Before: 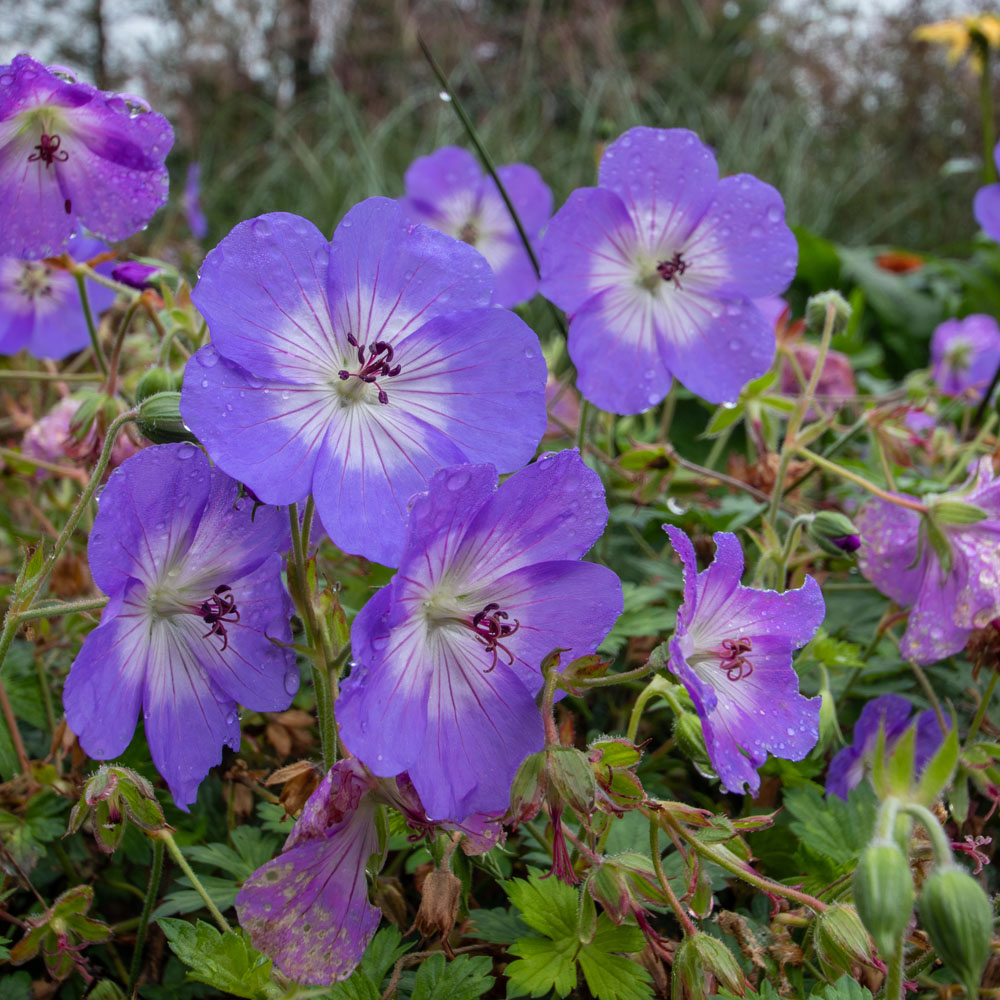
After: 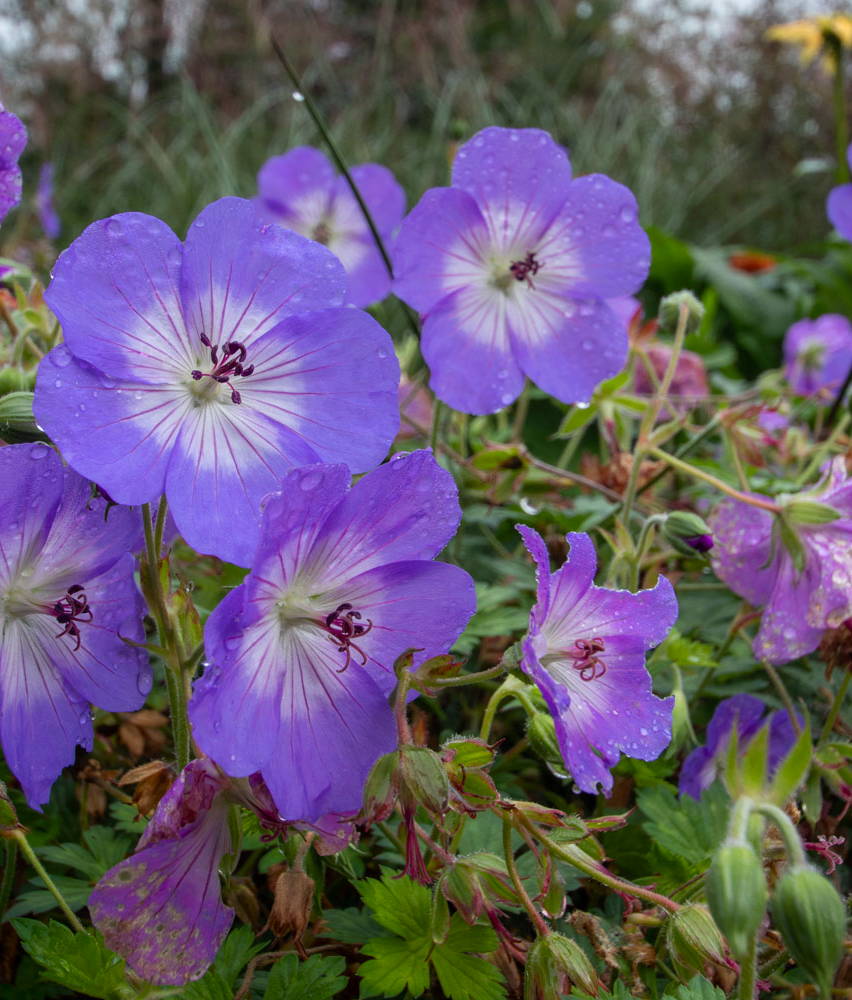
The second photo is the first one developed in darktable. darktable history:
crop and rotate: left 14.749%
shadows and highlights: shadows -52.78, highlights 85.38, soften with gaussian
